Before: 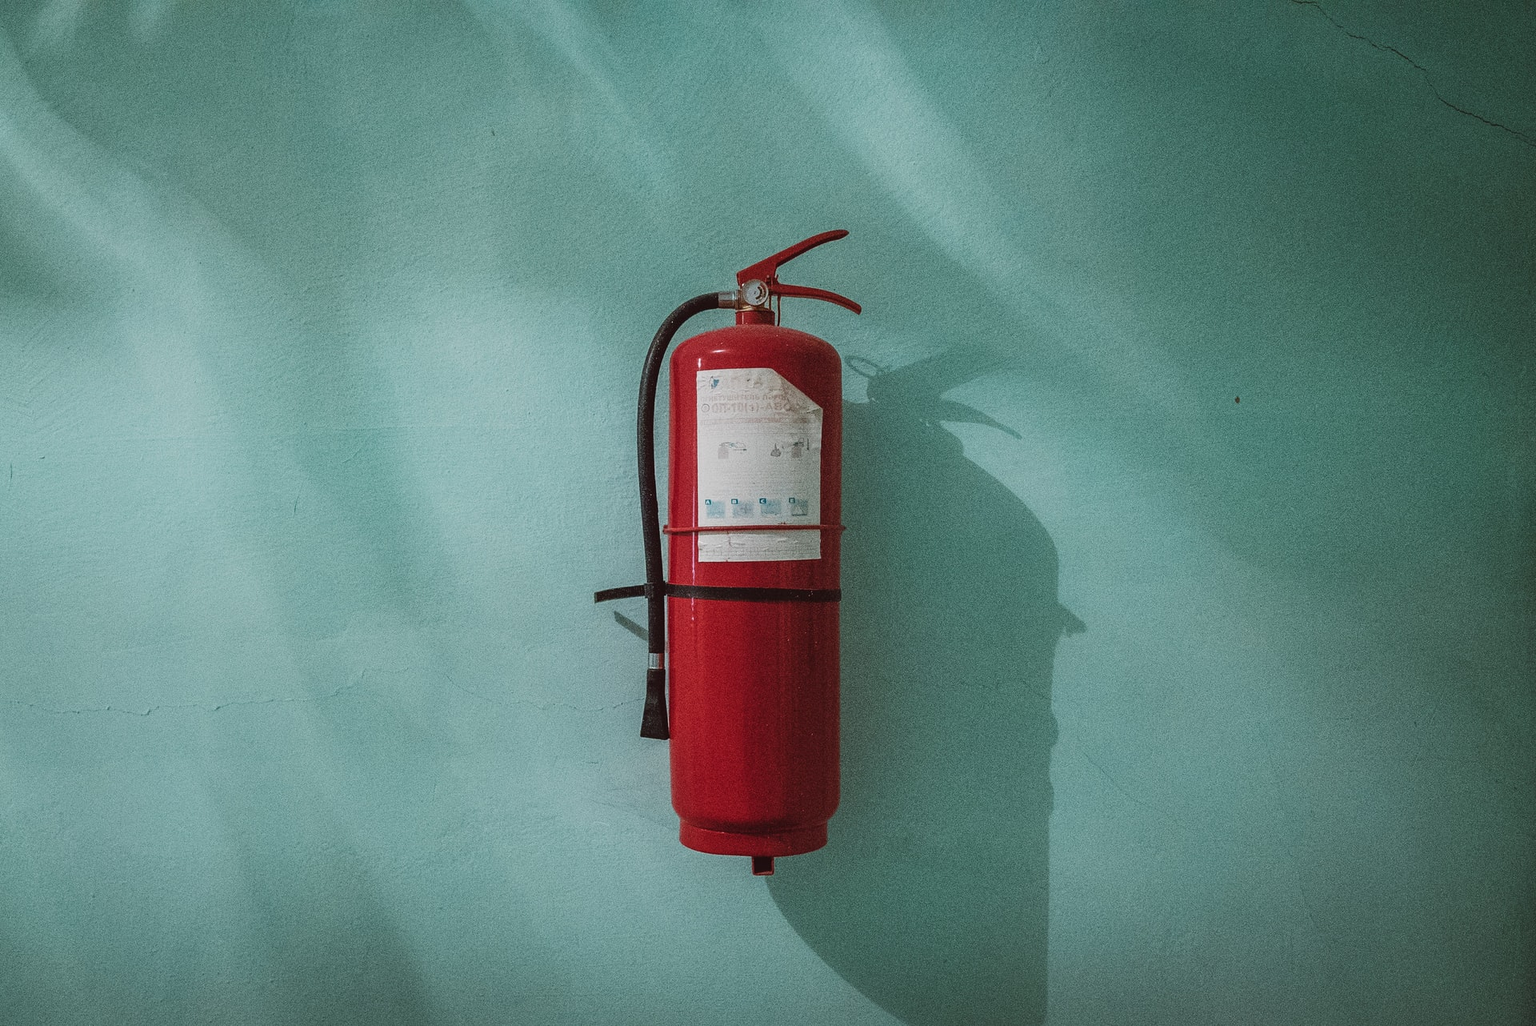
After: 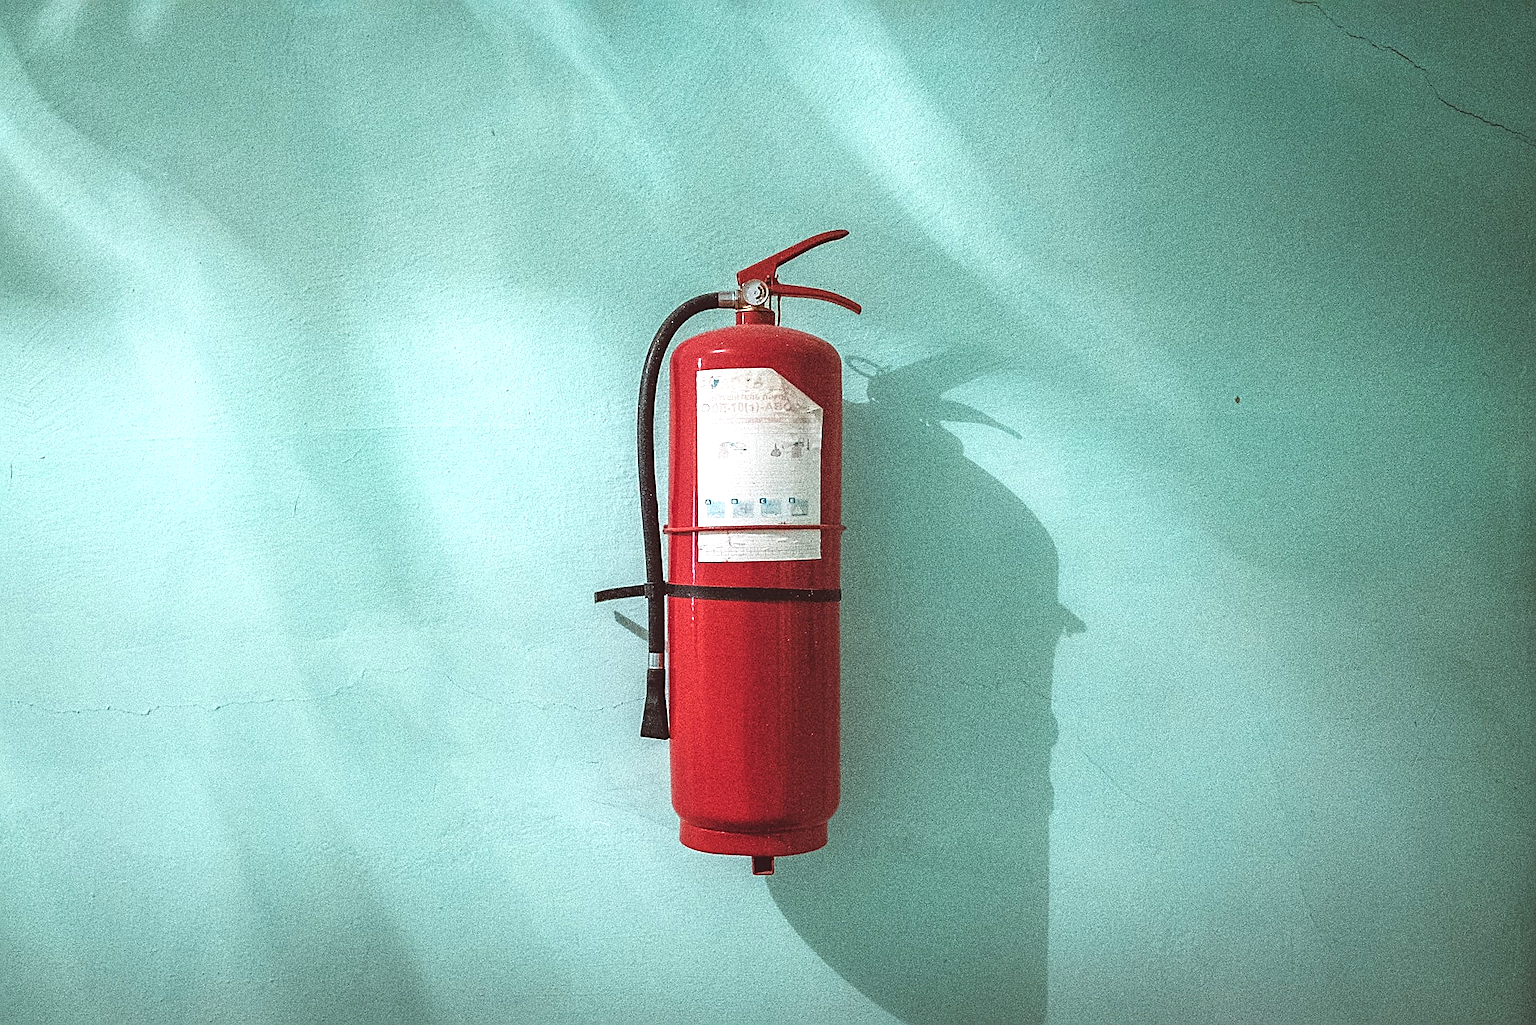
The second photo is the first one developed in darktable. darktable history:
exposure: black level correction 0, exposure 1.103 EV, compensate highlight preservation false
sharpen: on, module defaults
contrast brightness saturation: saturation -0.048
